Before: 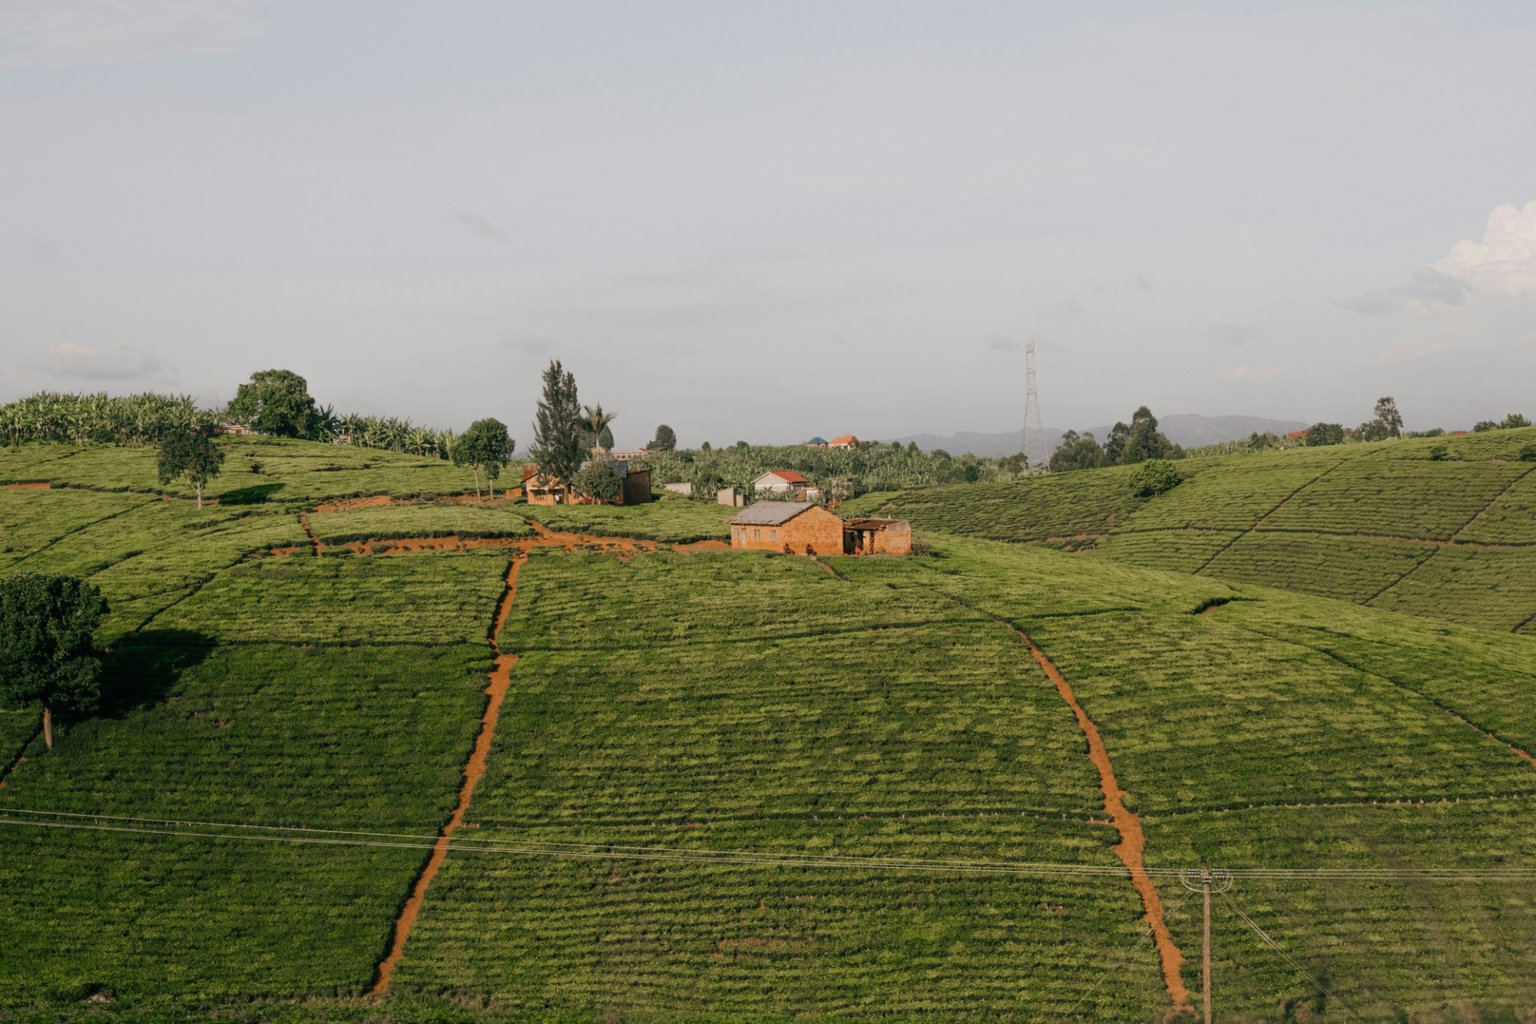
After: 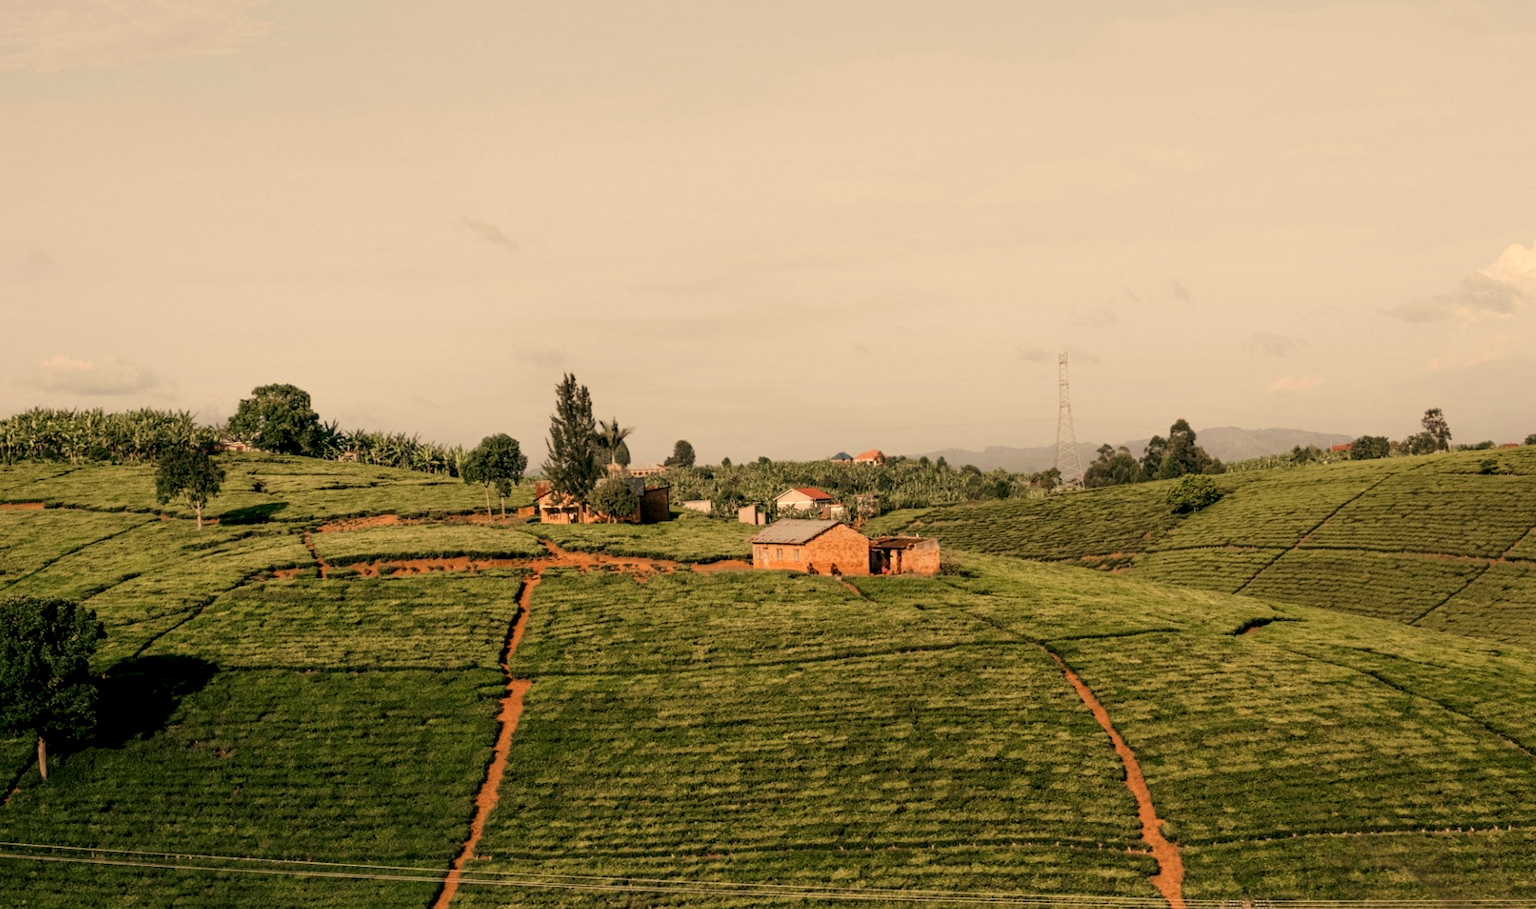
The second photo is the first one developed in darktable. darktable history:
crop and rotate: angle 0.2°, left 0.275%, right 3.127%, bottom 14.18%
white balance: red 1.138, green 0.996, blue 0.812
local contrast: detail 135%, midtone range 0.75
